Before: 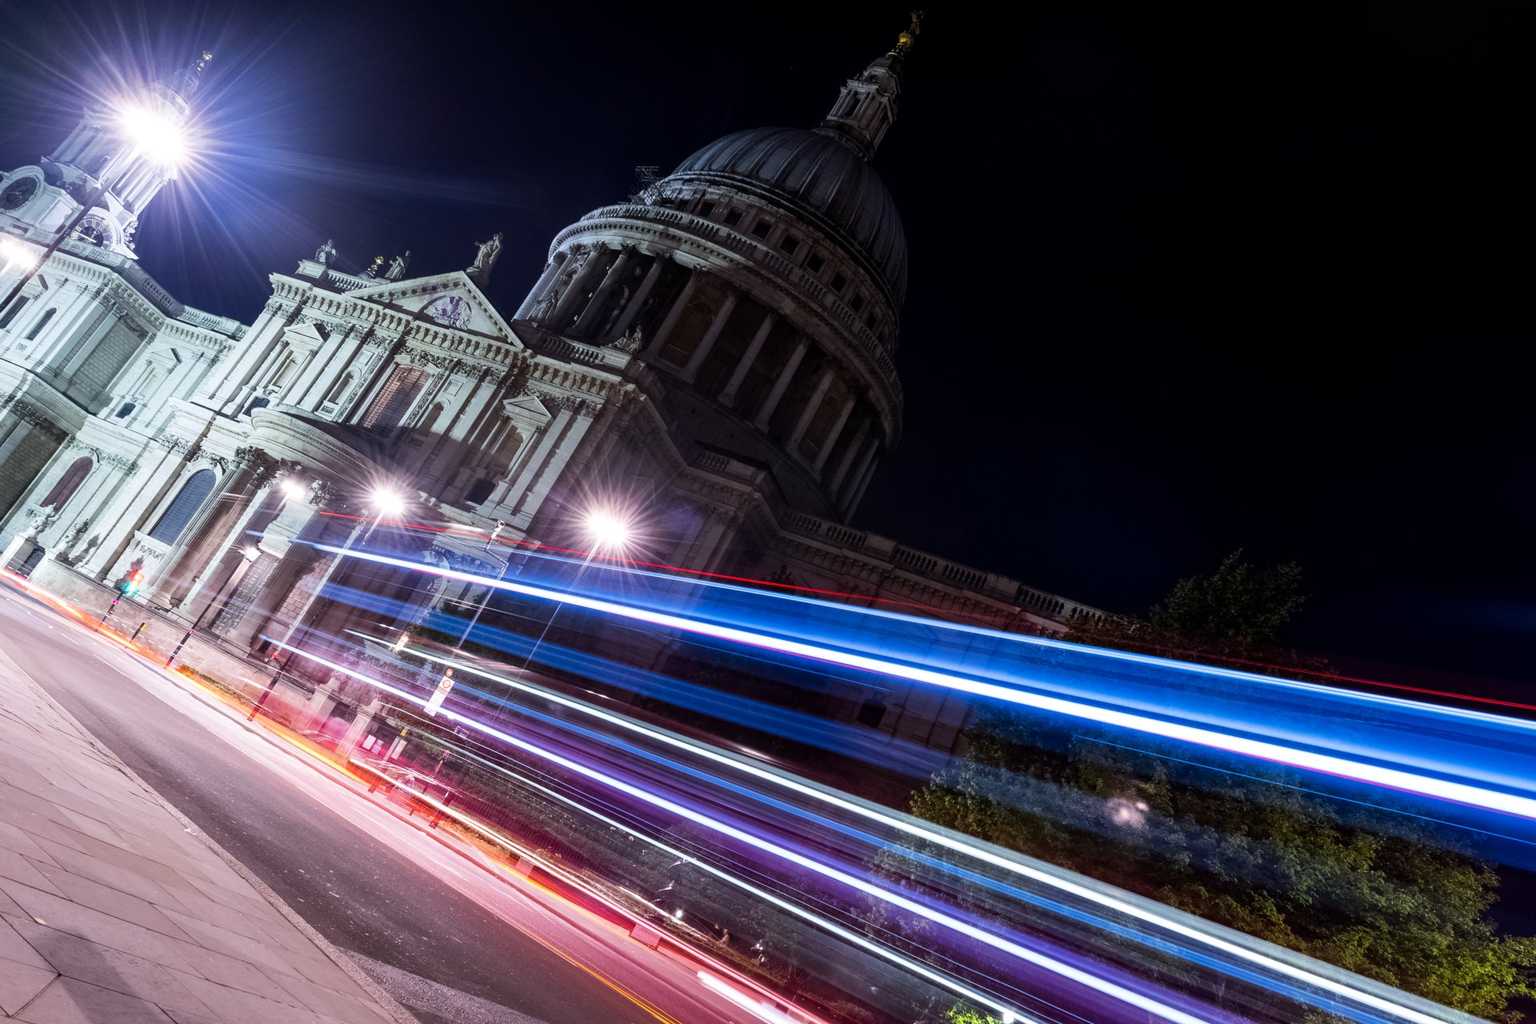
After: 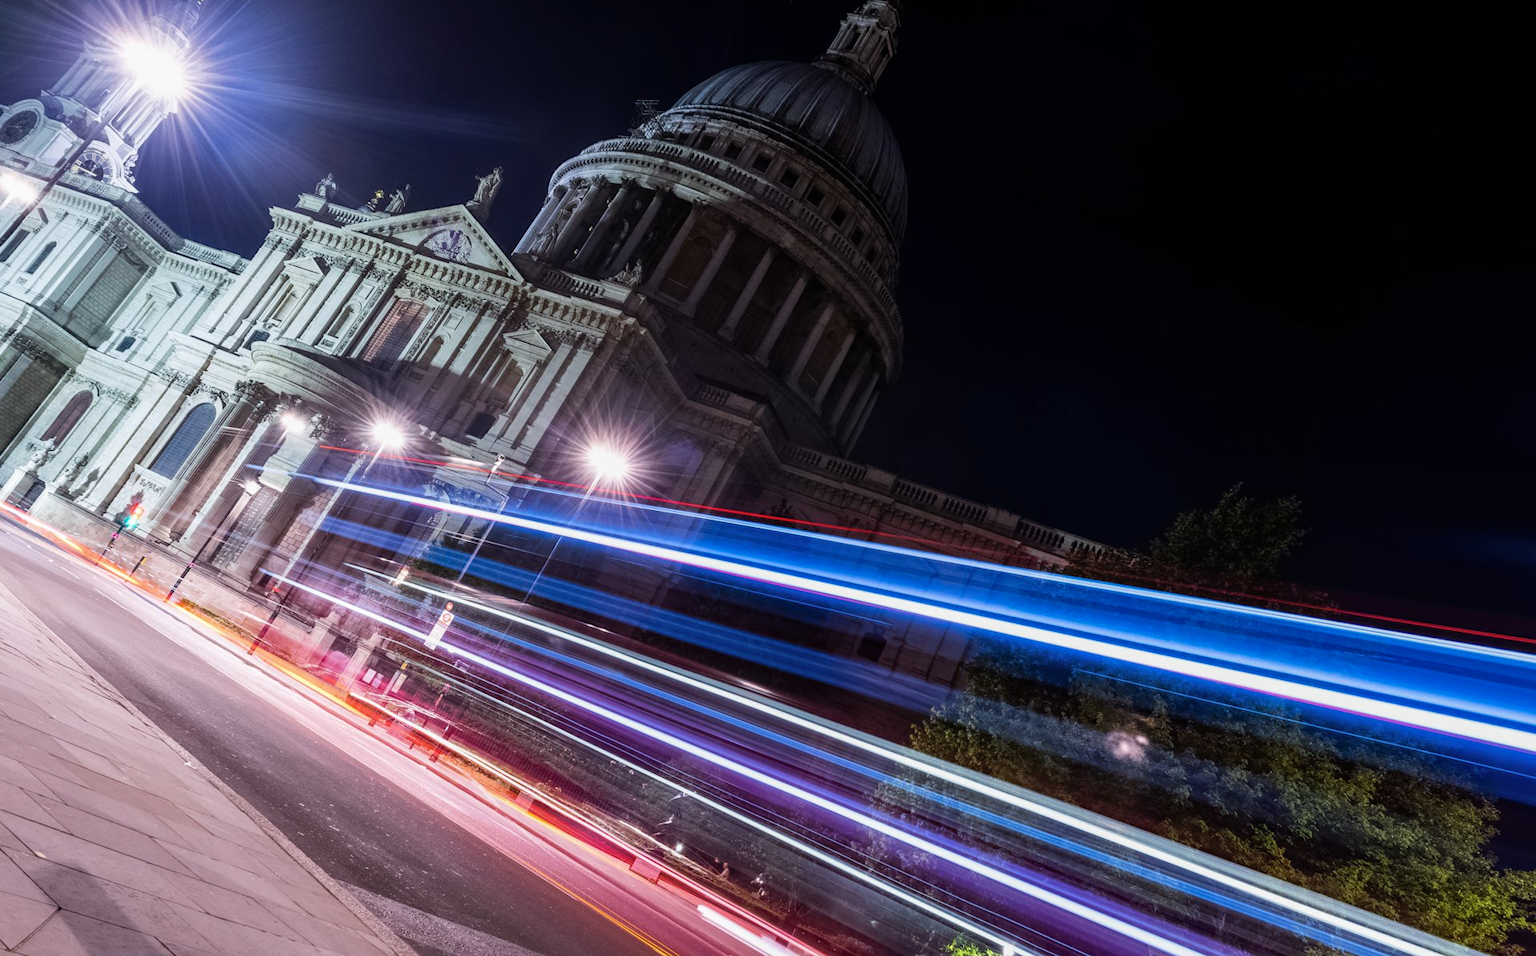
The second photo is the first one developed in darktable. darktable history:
local contrast: detail 110%
crop and rotate: top 6.505%
